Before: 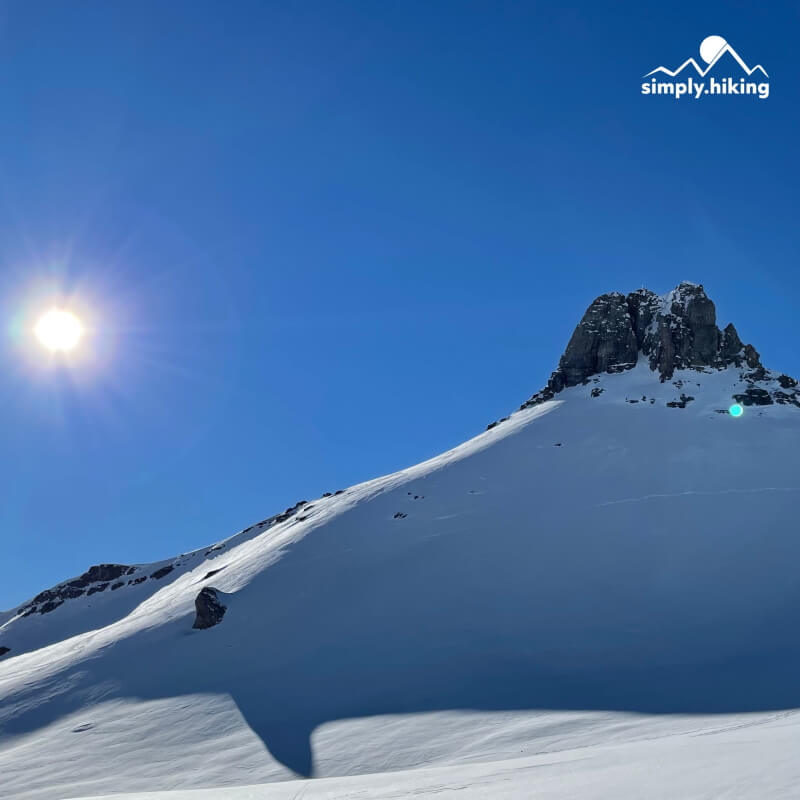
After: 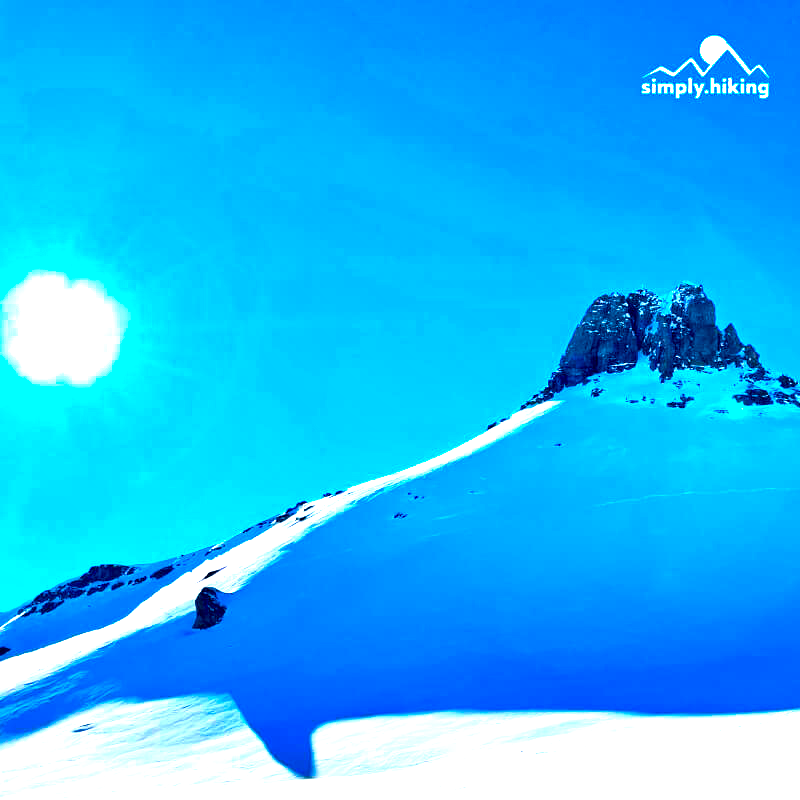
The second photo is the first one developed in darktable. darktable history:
color correction: highlights b* 0.011, saturation 2.21
exposure: black level correction 0, exposure 1.199 EV, compensate highlight preservation false
local contrast: highlights 149%, shadows 144%, detail 139%, midtone range 0.258
levels: levels [0, 0.492, 0.984]
color balance rgb: perceptual saturation grading › global saturation 39.823%, perceptual brilliance grading › global brilliance 12.753%, global vibrance 20%
